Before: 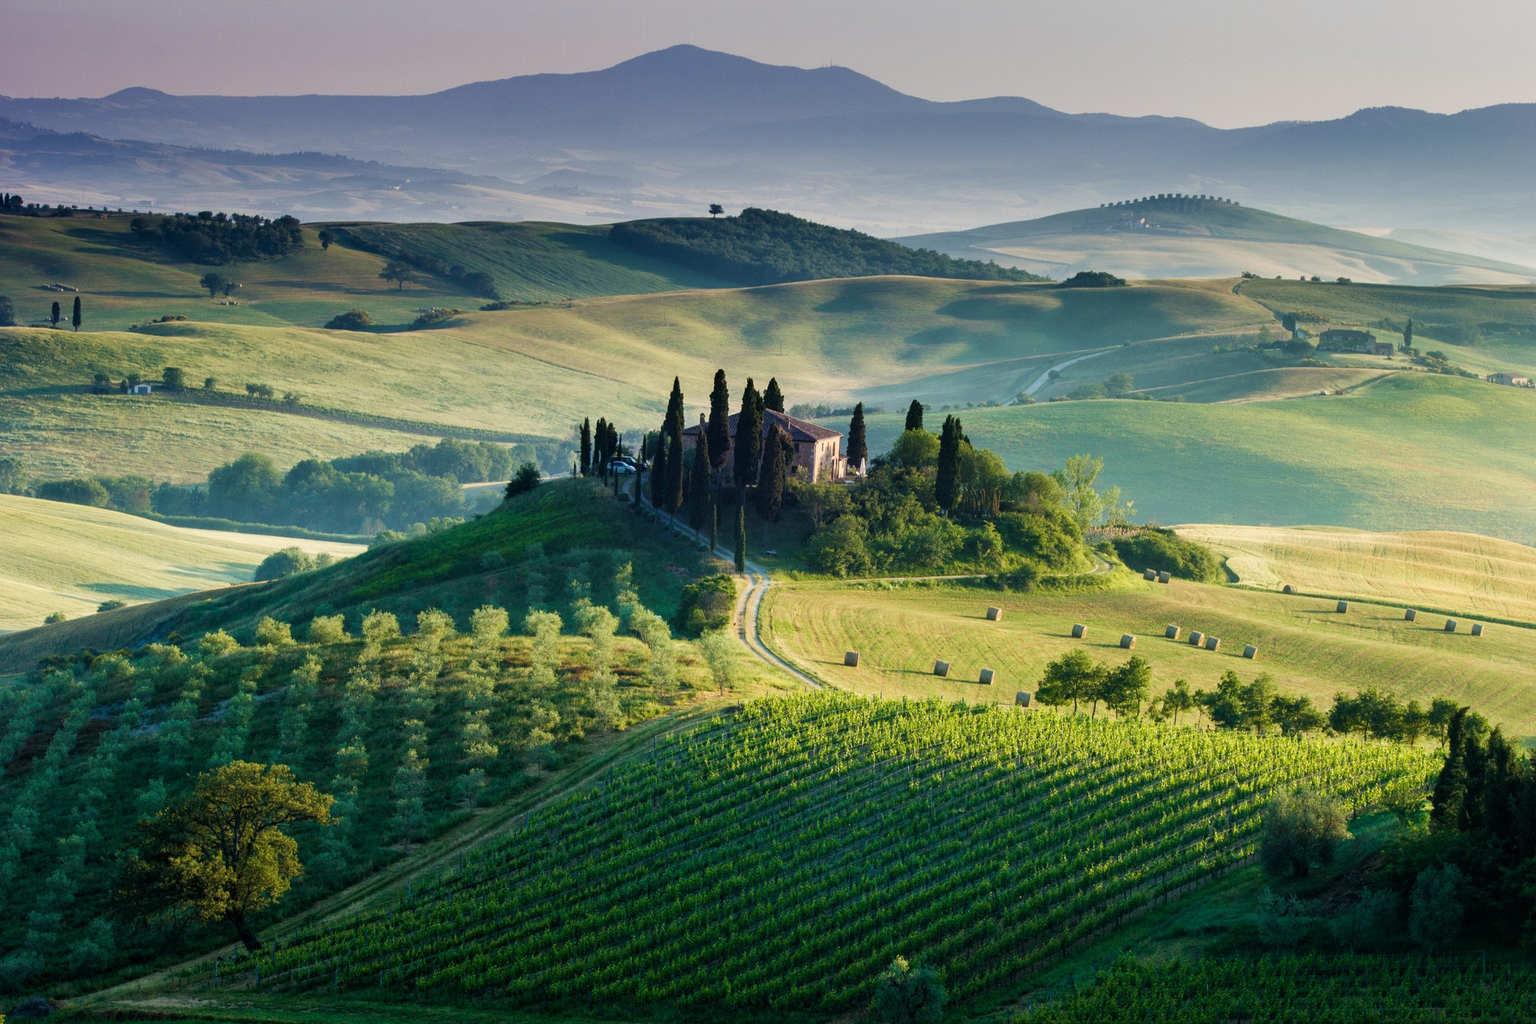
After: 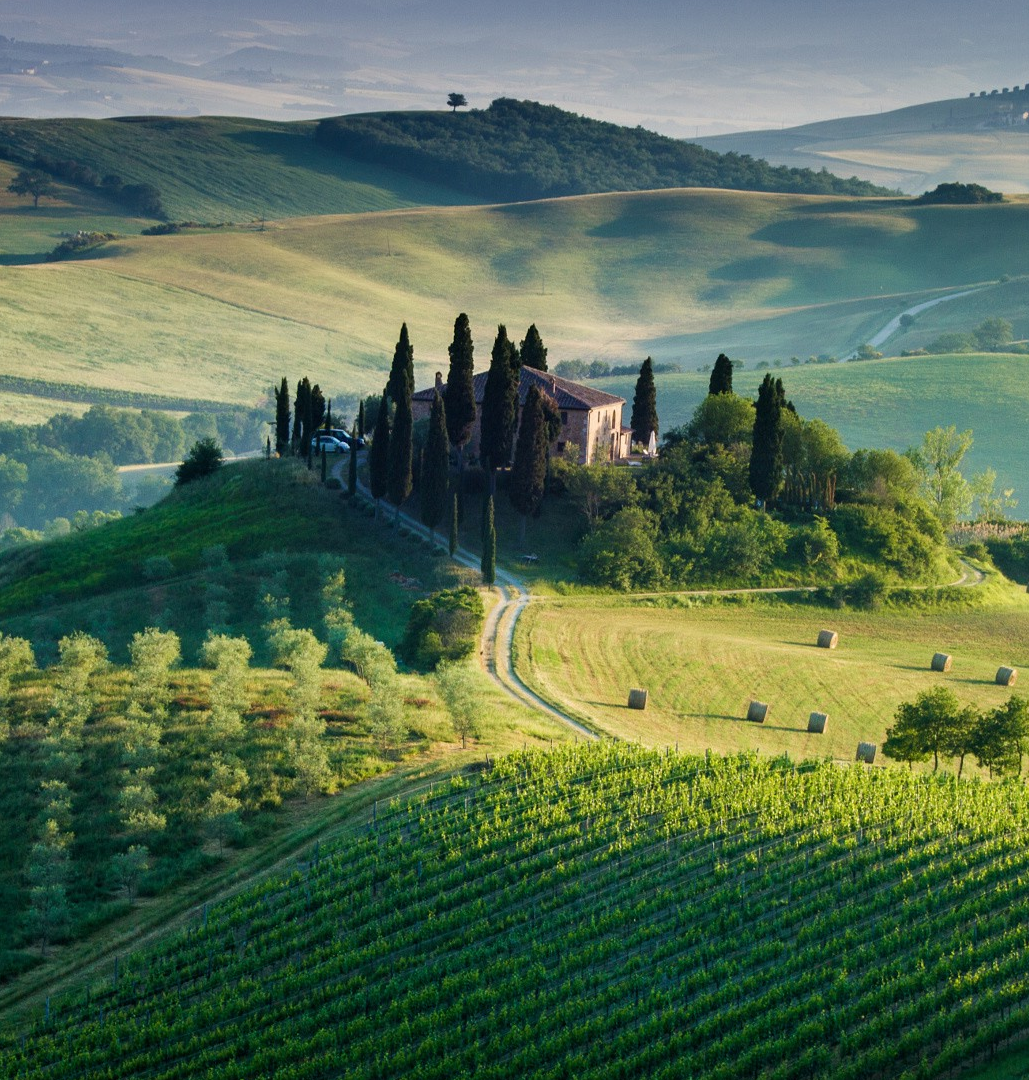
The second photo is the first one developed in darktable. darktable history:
crop and rotate: angle 0.012°, left 24.326%, top 13.159%, right 25.404%, bottom 7.662%
